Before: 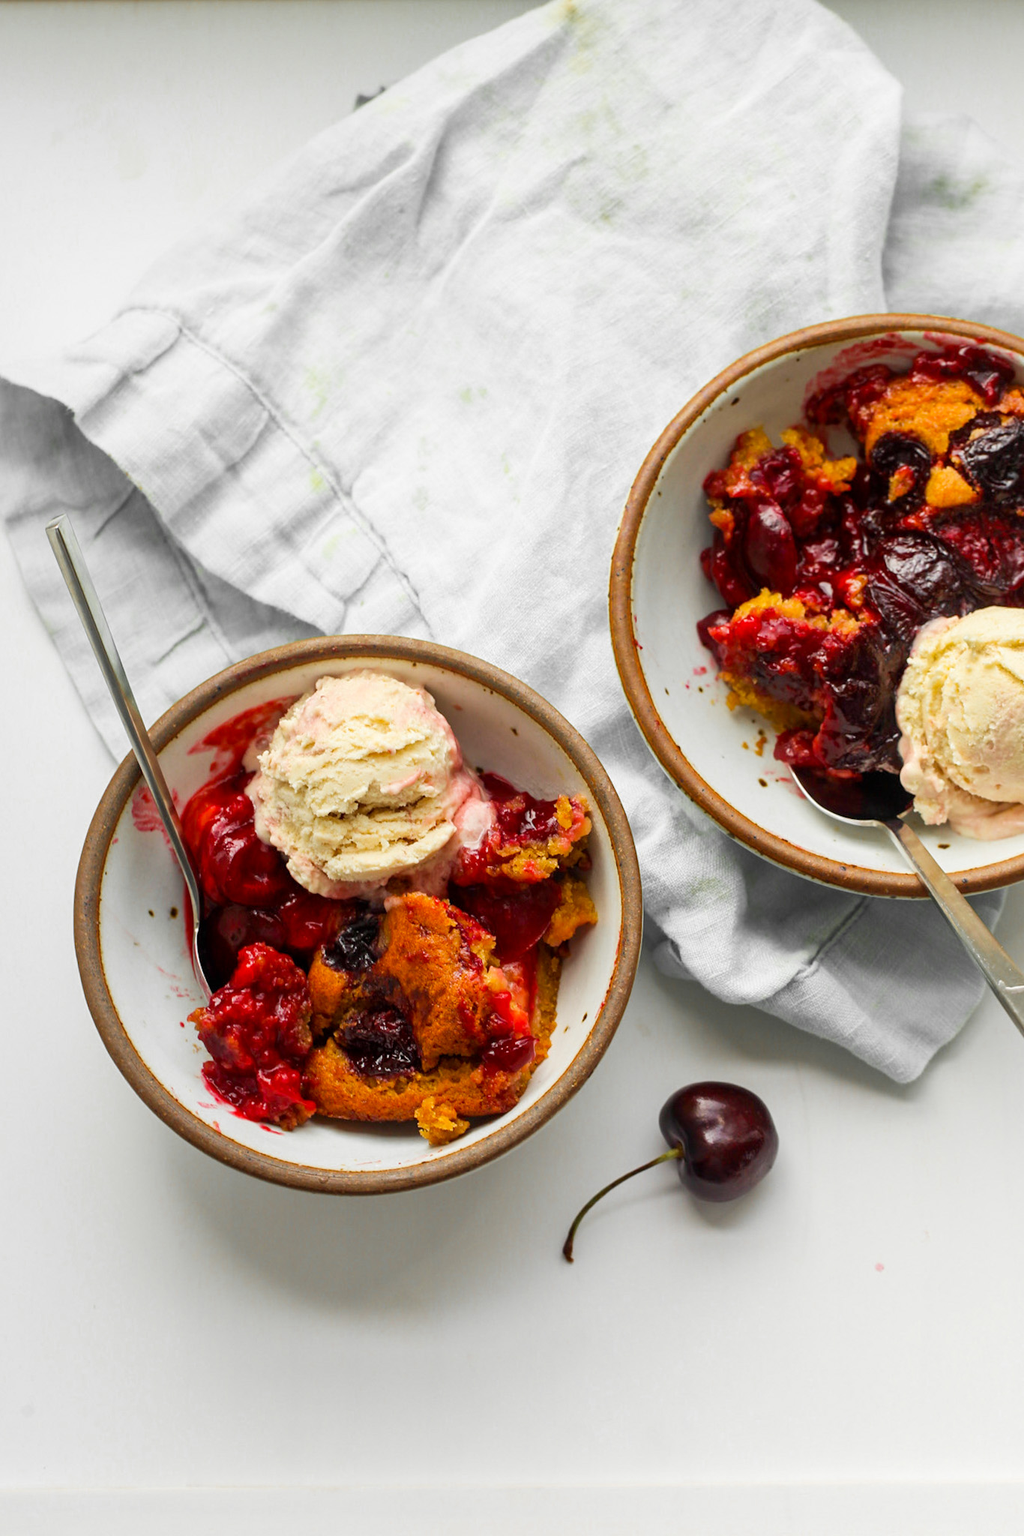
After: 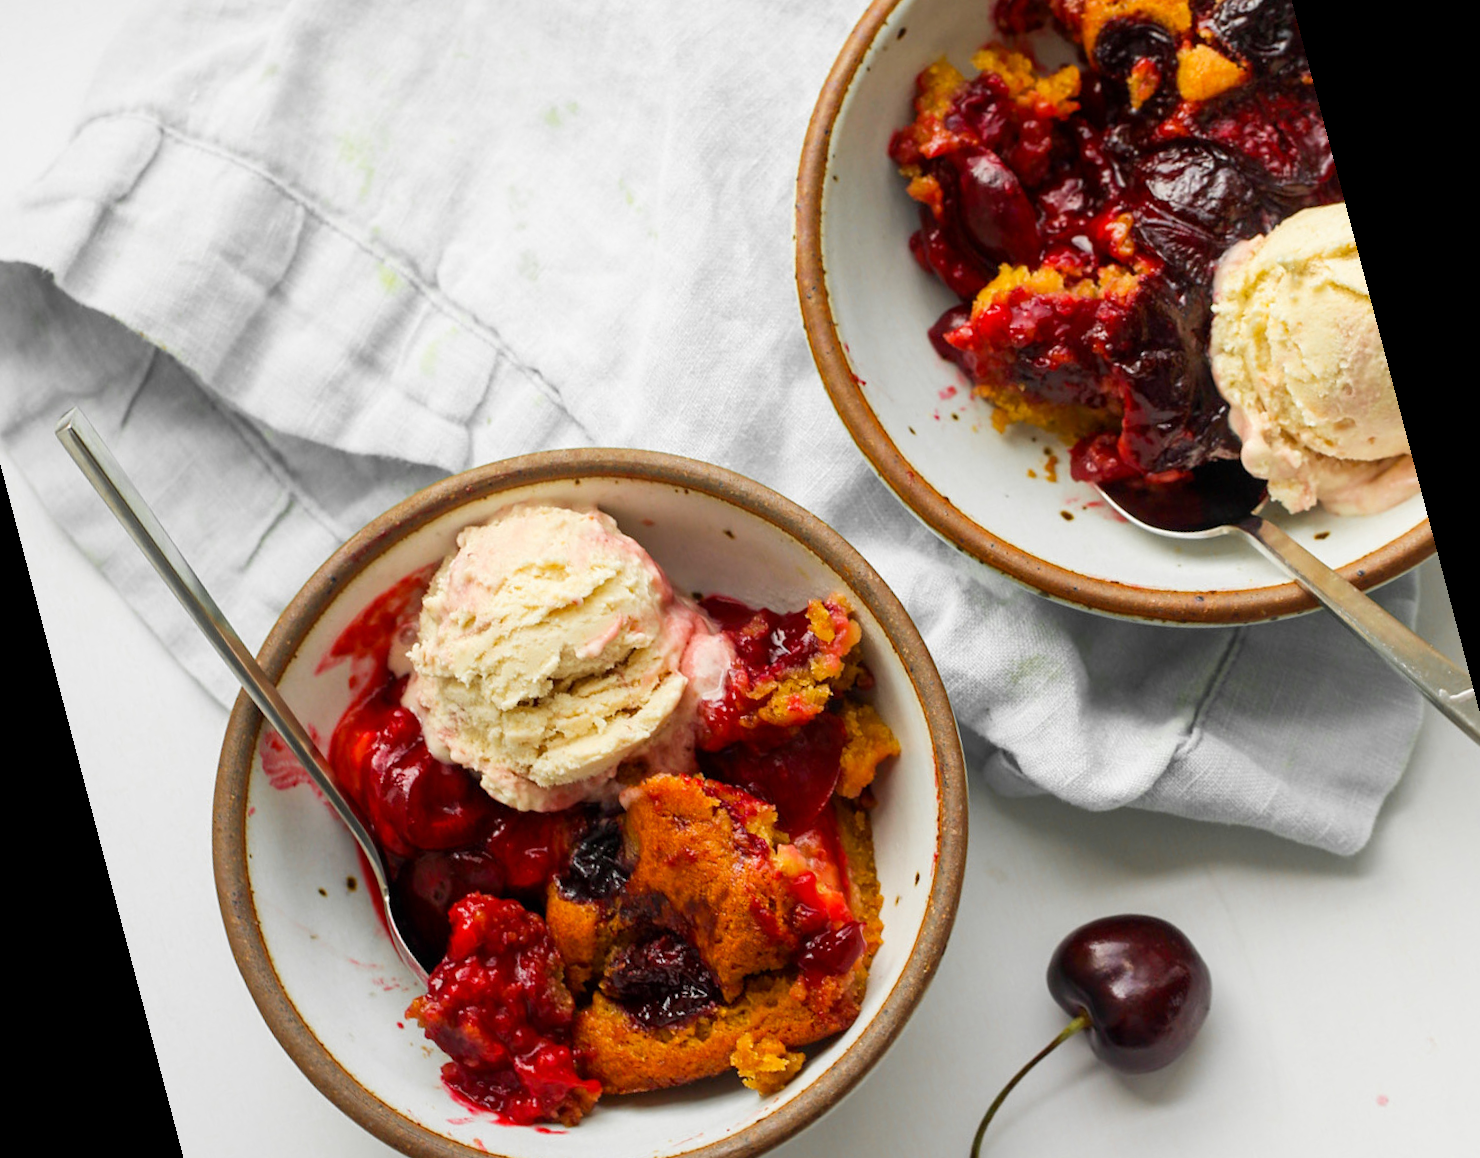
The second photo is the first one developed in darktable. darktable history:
exposure: compensate highlight preservation false
rotate and perspective: rotation -14.8°, crop left 0.1, crop right 0.903, crop top 0.25, crop bottom 0.748
